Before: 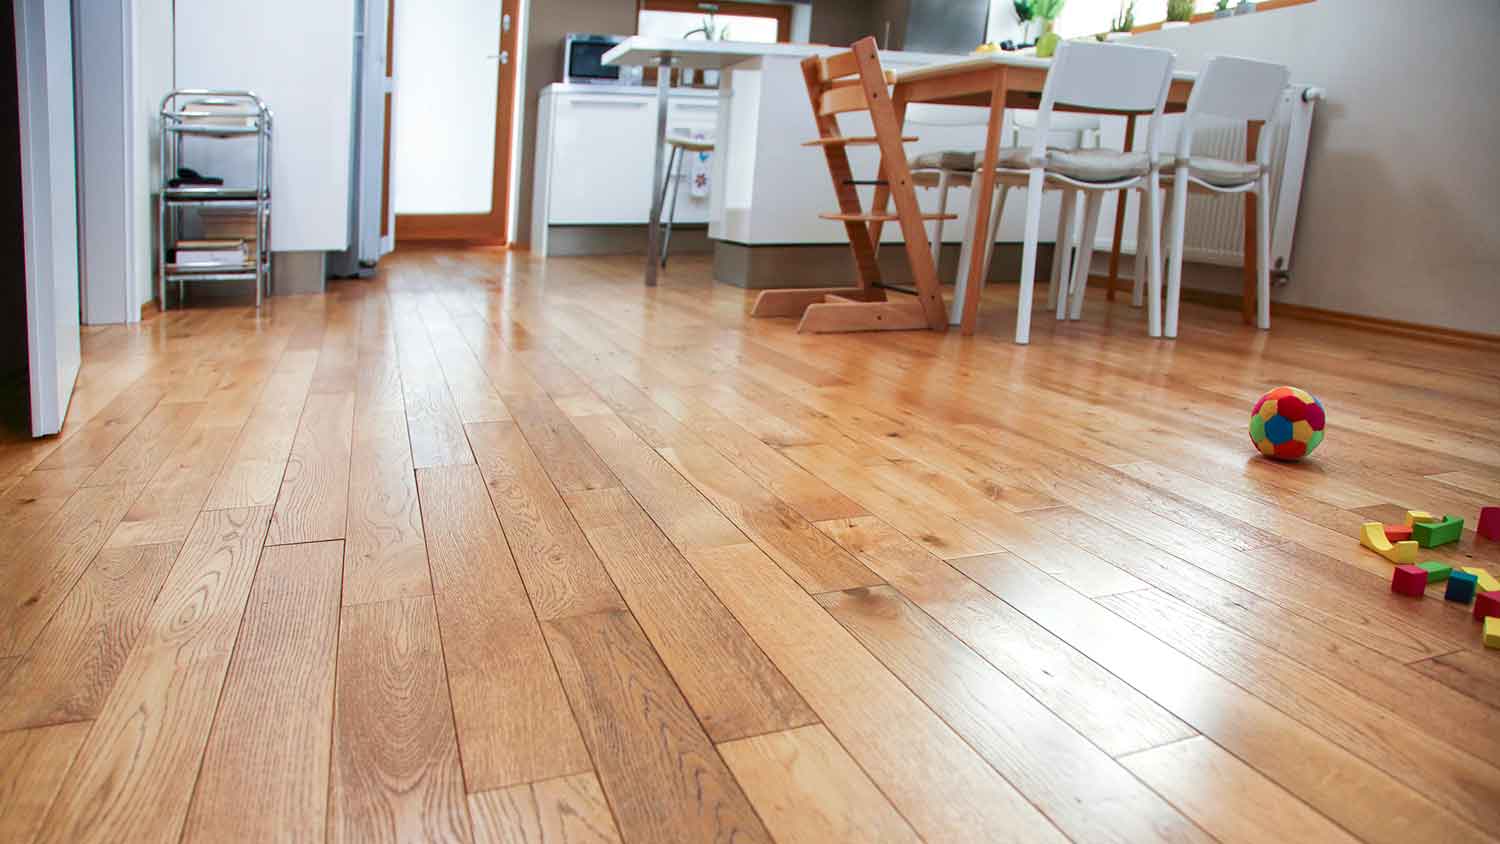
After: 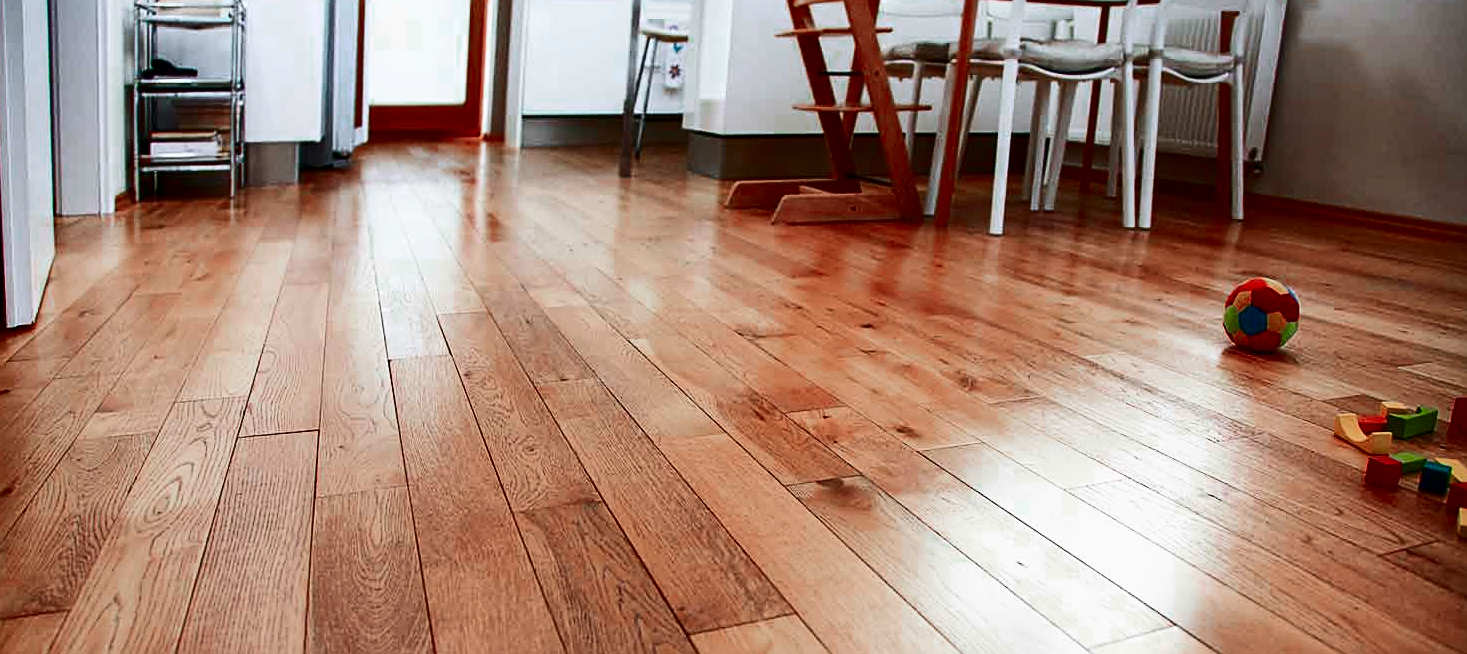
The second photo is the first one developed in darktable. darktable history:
sharpen: on, module defaults
tone equalizer: -8 EV -0.752 EV, -7 EV -0.706 EV, -6 EV -0.563 EV, -5 EV -0.422 EV, -3 EV 0.401 EV, -2 EV 0.6 EV, -1 EV 0.678 EV, +0 EV 0.736 EV
crop and rotate: left 1.854%, top 13.006%, right 0.283%, bottom 9.418%
contrast brightness saturation: contrast 0.322, brightness -0.072, saturation 0.167
exposure: exposure -0.92 EV, compensate exposure bias true, compensate highlight preservation false
color zones: curves: ch0 [(0, 0.299) (0.25, 0.383) (0.456, 0.352) (0.736, 0.571)]; ch1 [(0, 0.63) (0.151, 0.568) (0.254, 0.416) (0.47, 0.558) (0.732, 0.37) (0.909, 0.492)]; ch2 [(0.004, 0.604) (0.158, 0.443) (0.257, 0.403) (0.761, 0.468)]
